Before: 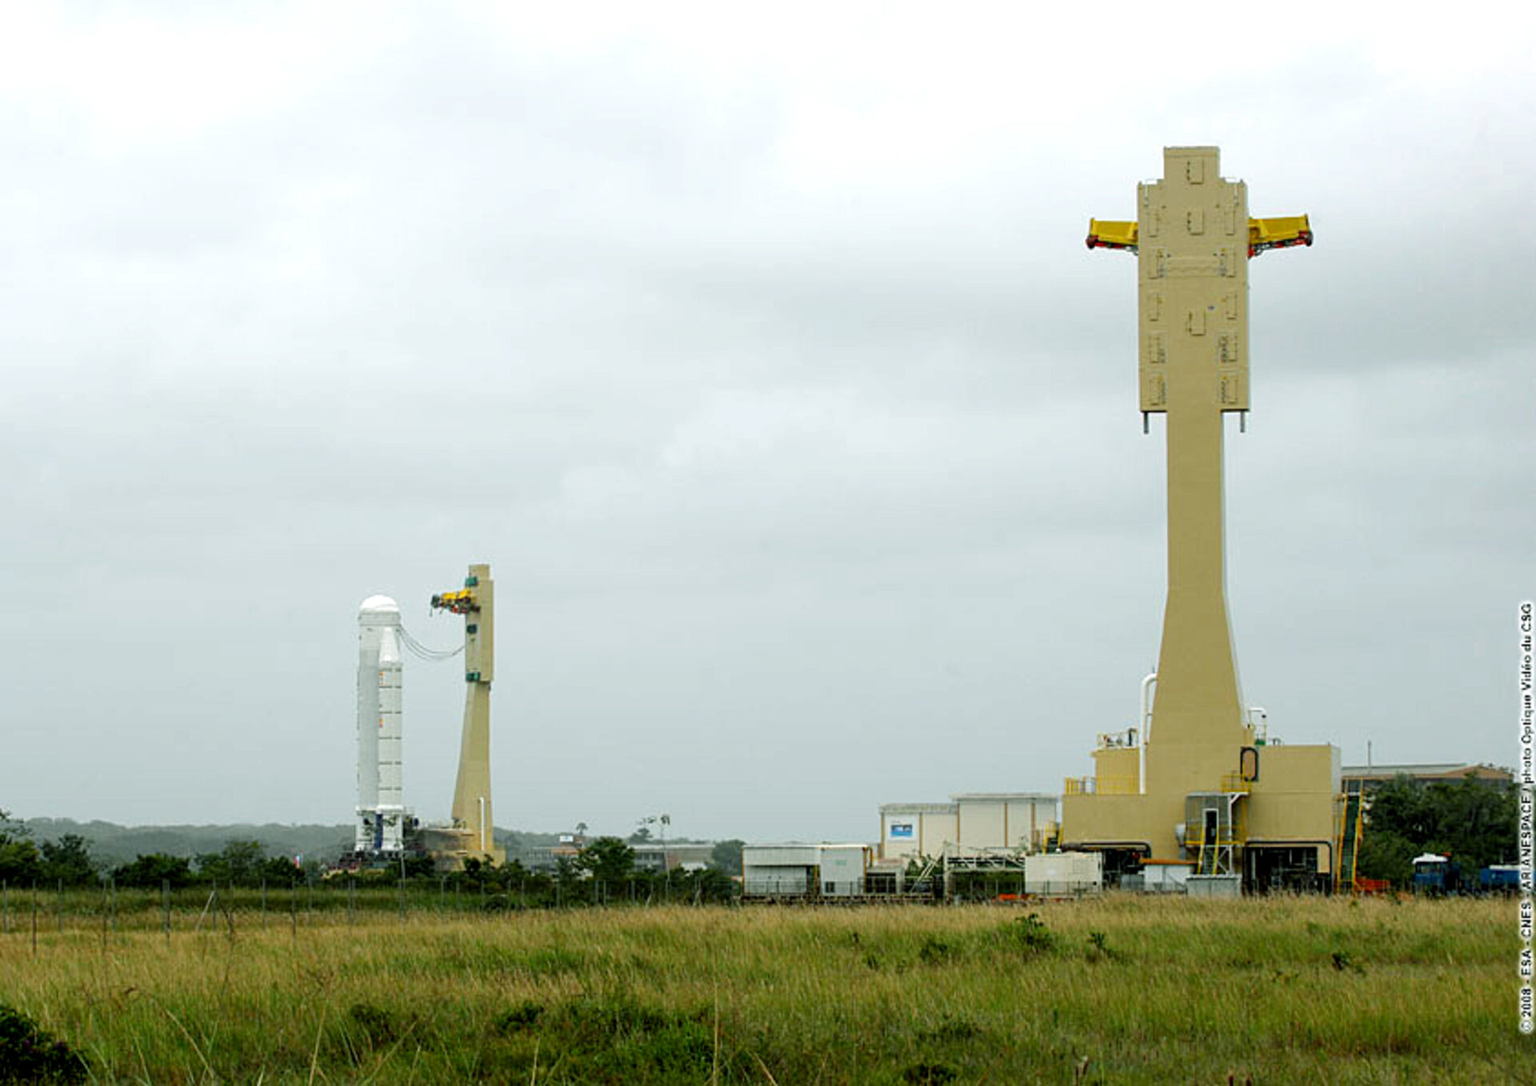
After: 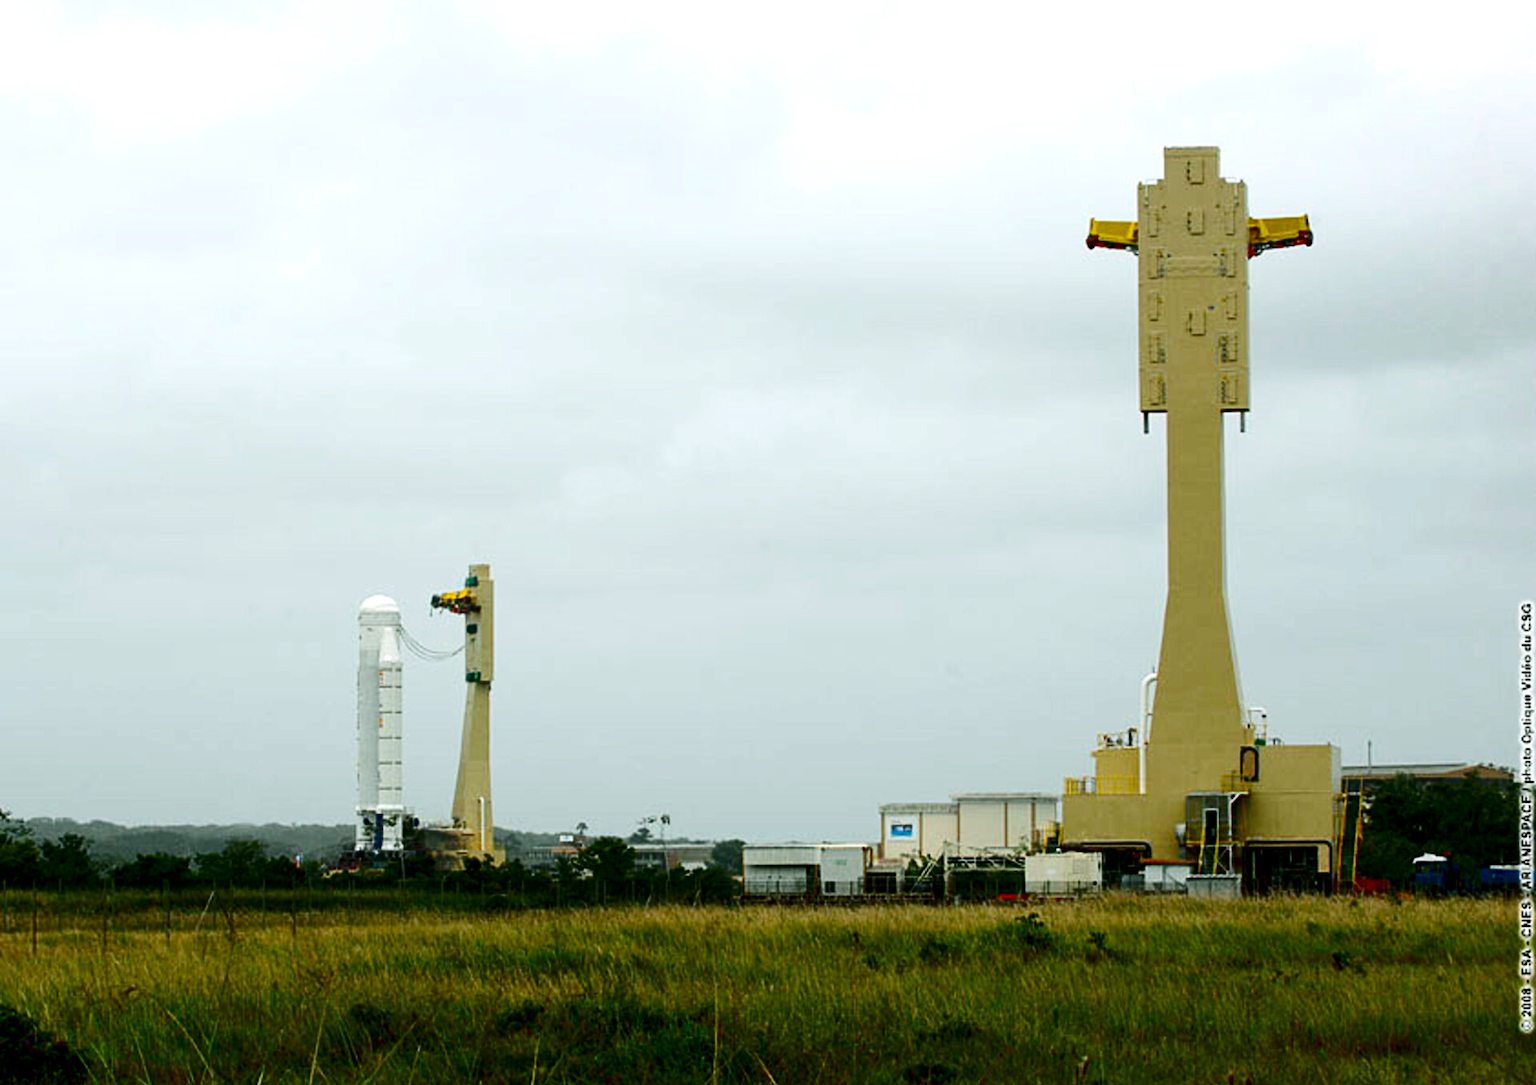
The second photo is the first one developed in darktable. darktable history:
contrast brightness saturation: contrast 0.215, brightness -0.187, saturation 0.241
